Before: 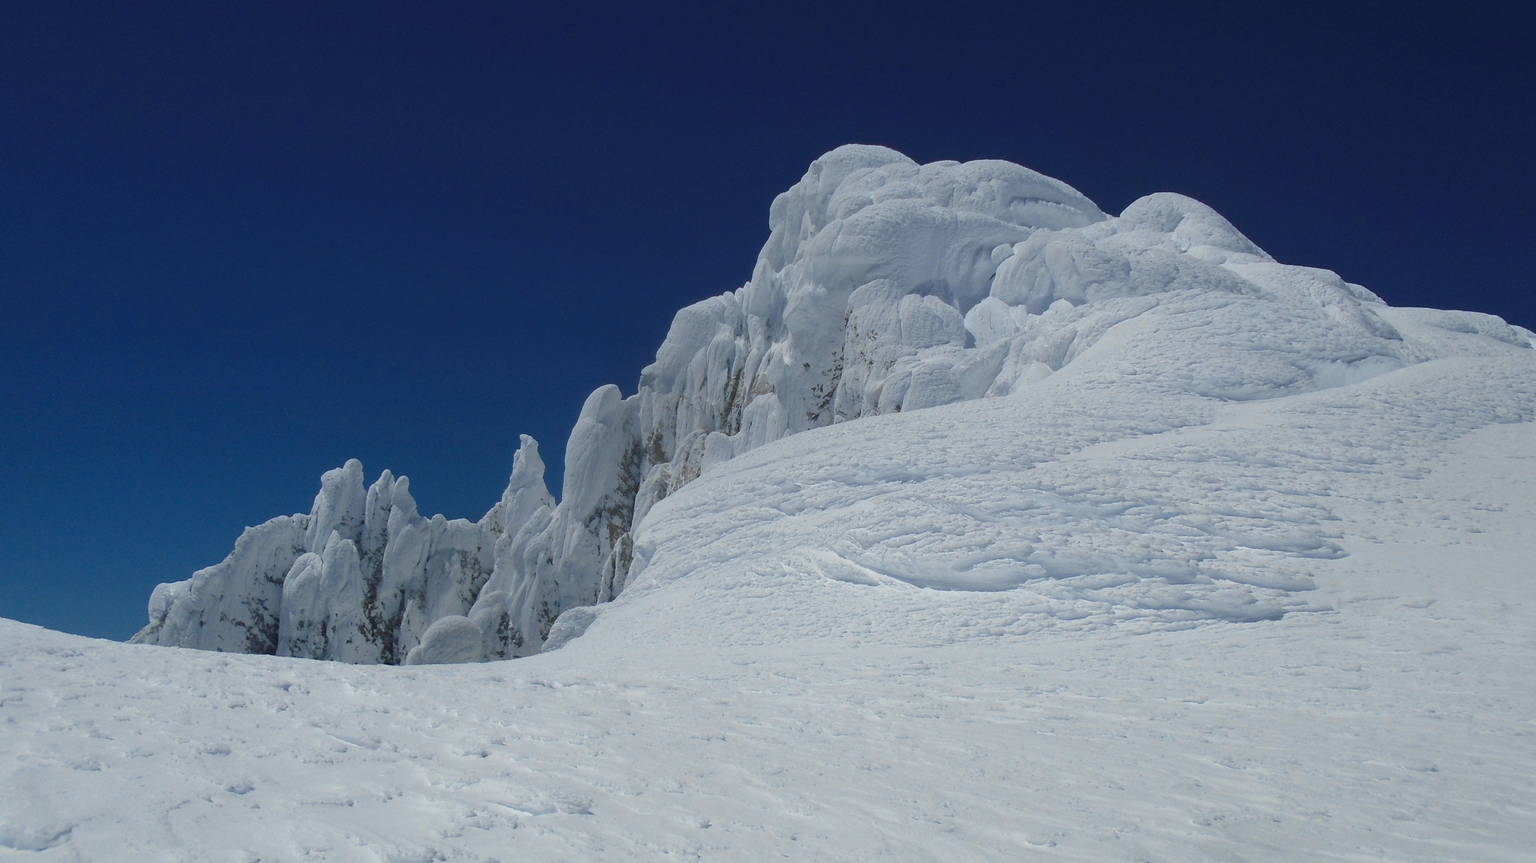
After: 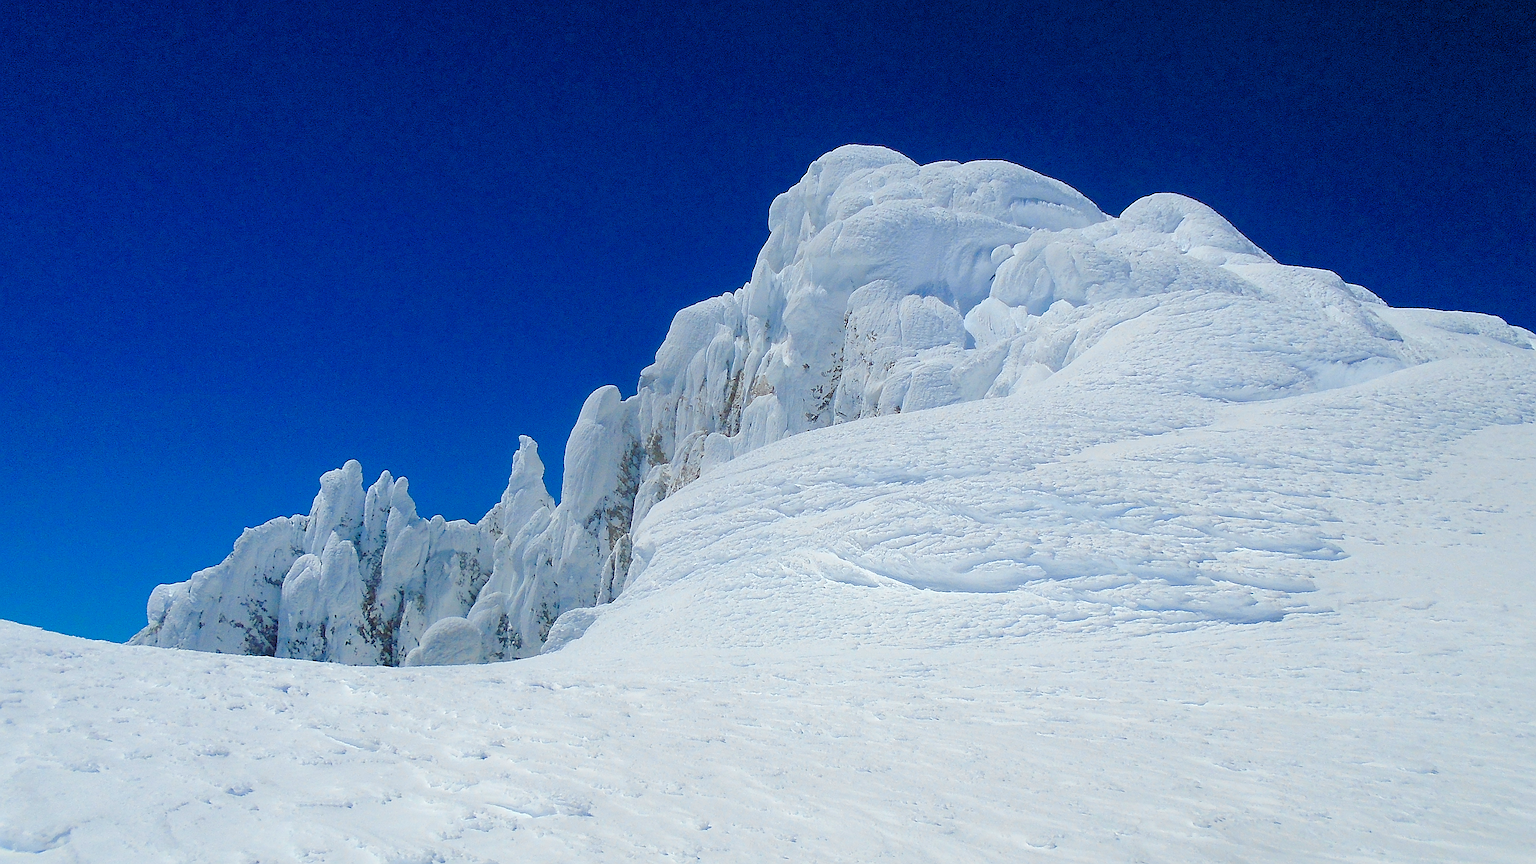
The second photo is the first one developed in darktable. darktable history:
color balance rgb: perceptual saturation grading › global saturation 20%, perceptual saturation grading › highlights -25.265%, perceptual saturation grading › shadows 49.253%, global vibrance 20%
sharpen: amount 1.869
crop and rotate: left 0.132%, bottom 0.011%
levels: levels [0.044, 0.416, 0.908]
